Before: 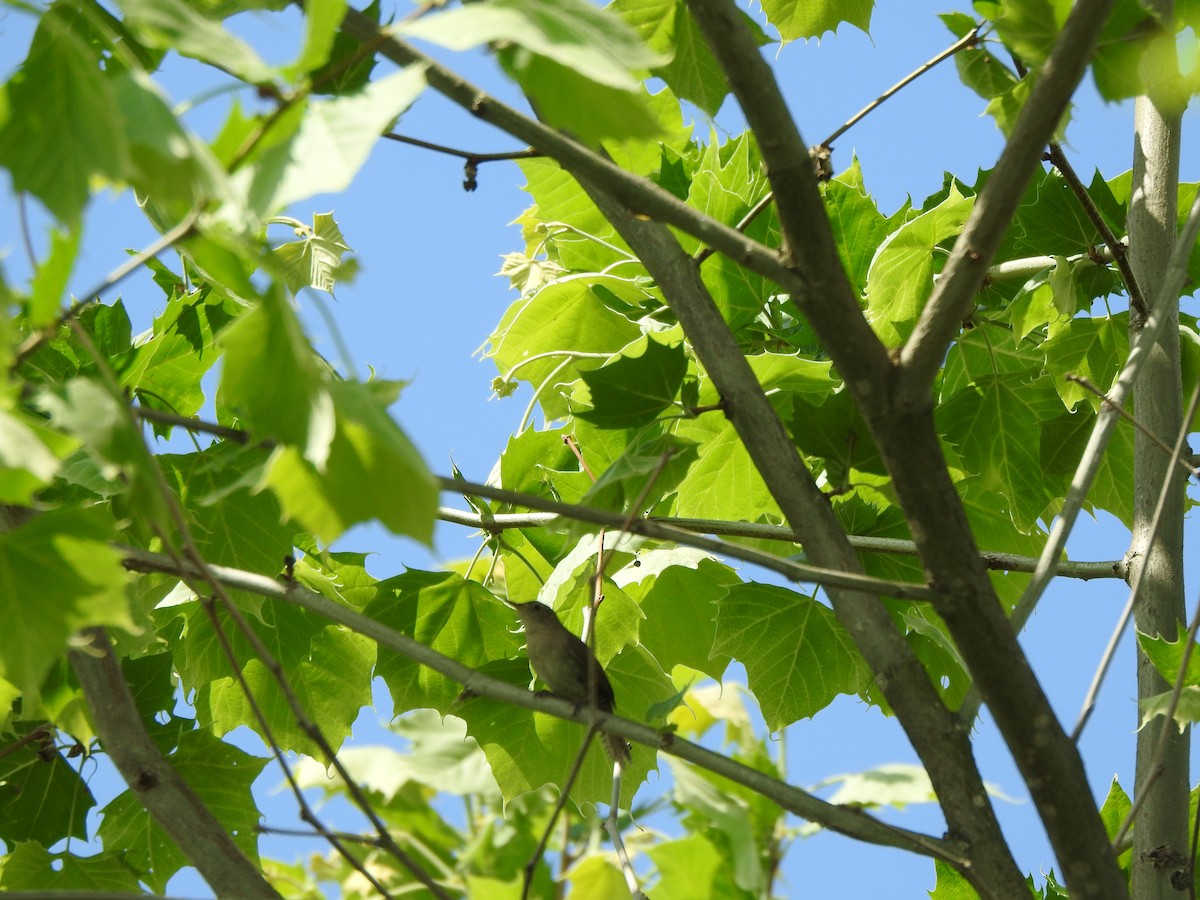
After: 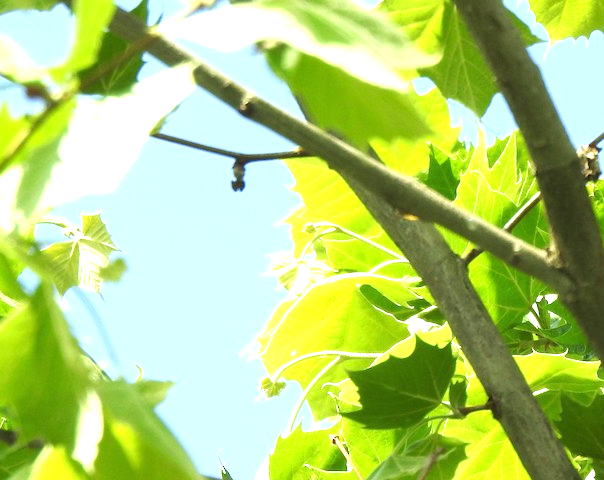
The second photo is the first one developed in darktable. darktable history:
crop: left 19.373%, right 30.259%, bottom 46.636%
exposure: black level correction 0, exposure 1.2 EV, compensate exposure bias true, compensate highlight preservation false
